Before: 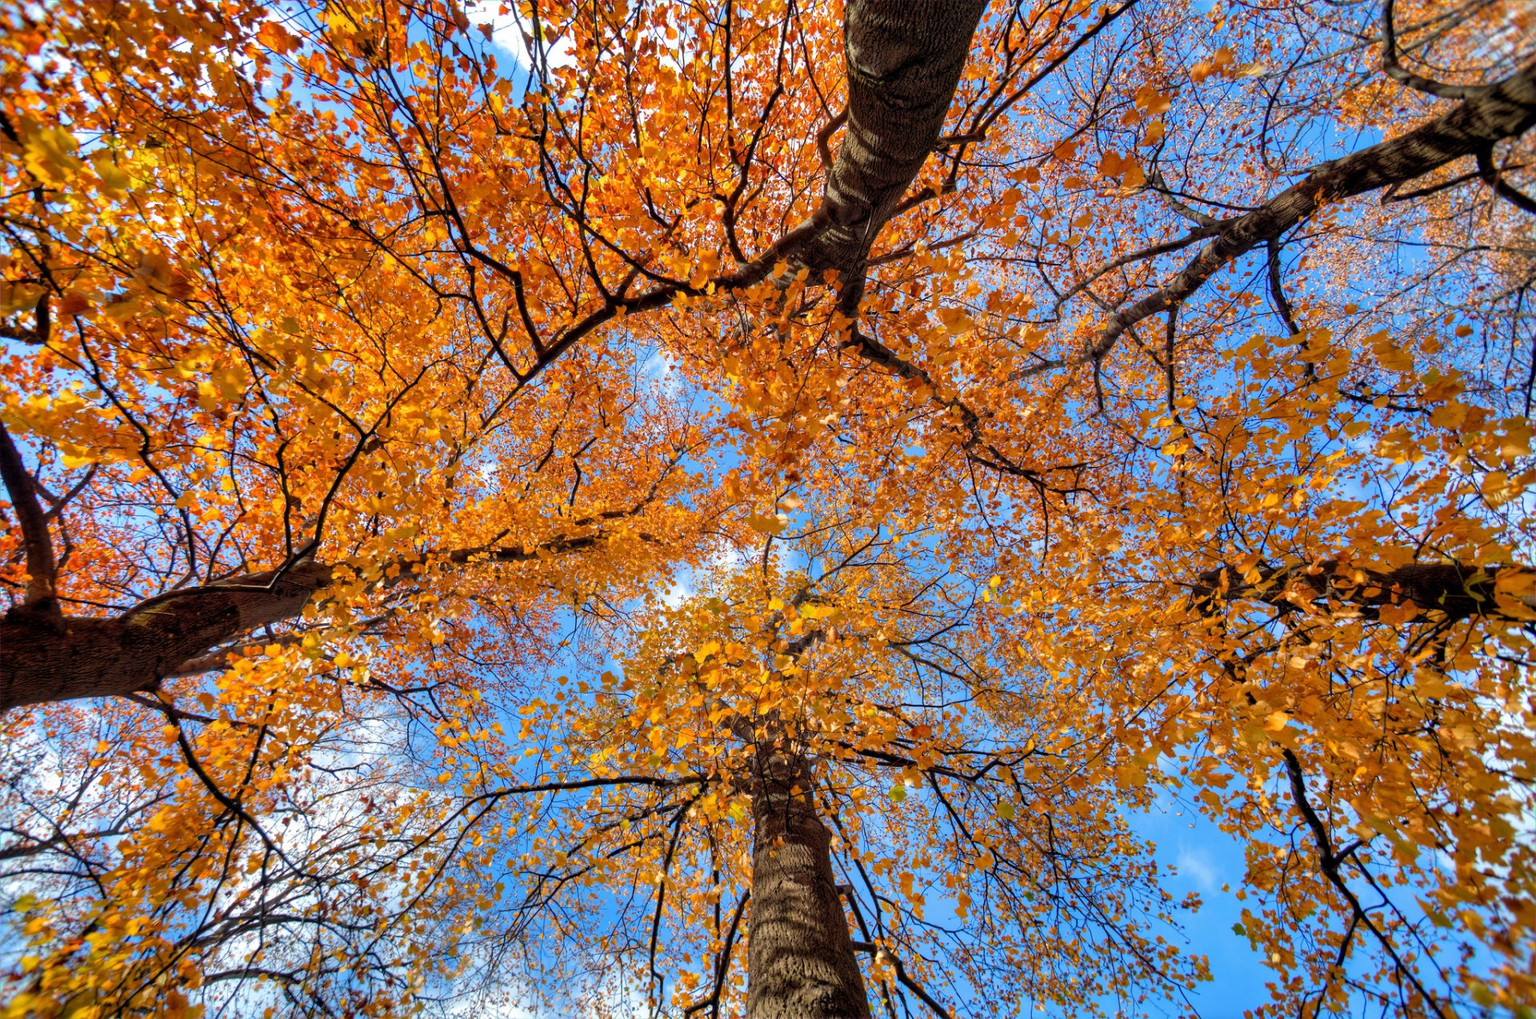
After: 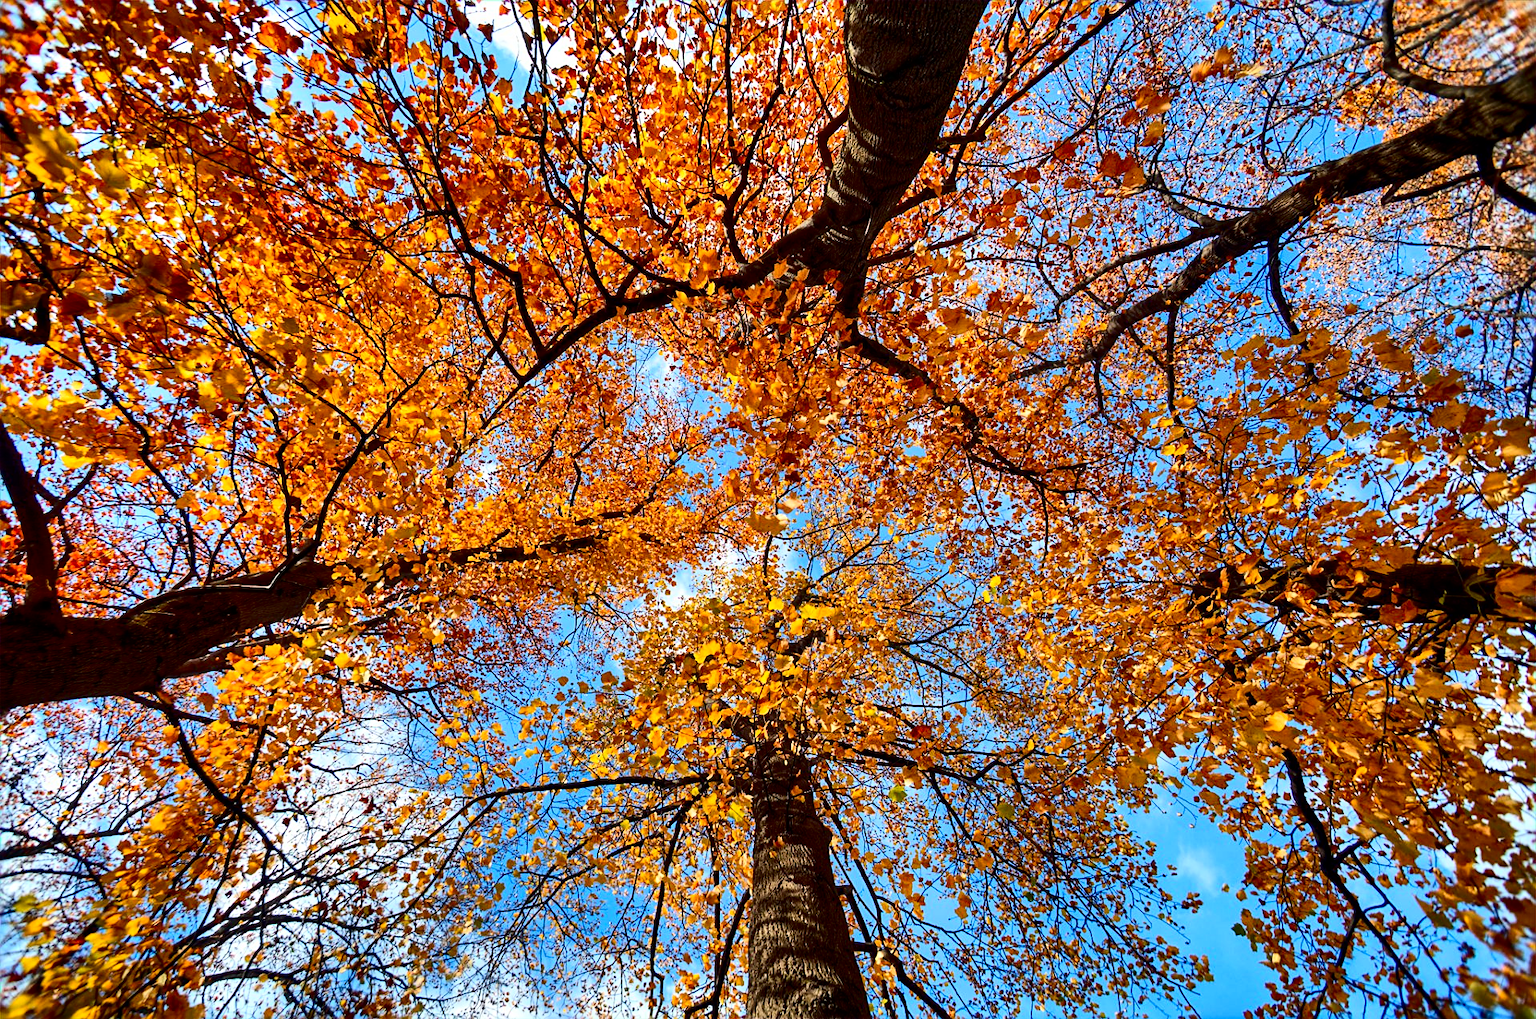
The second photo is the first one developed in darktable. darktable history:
rotate and perspective: crop left 0, crop top 0
sharpen: on, module defaults
contrast brightness saturation: contrast 0.32, brightness -0.08, saturation 0.17
